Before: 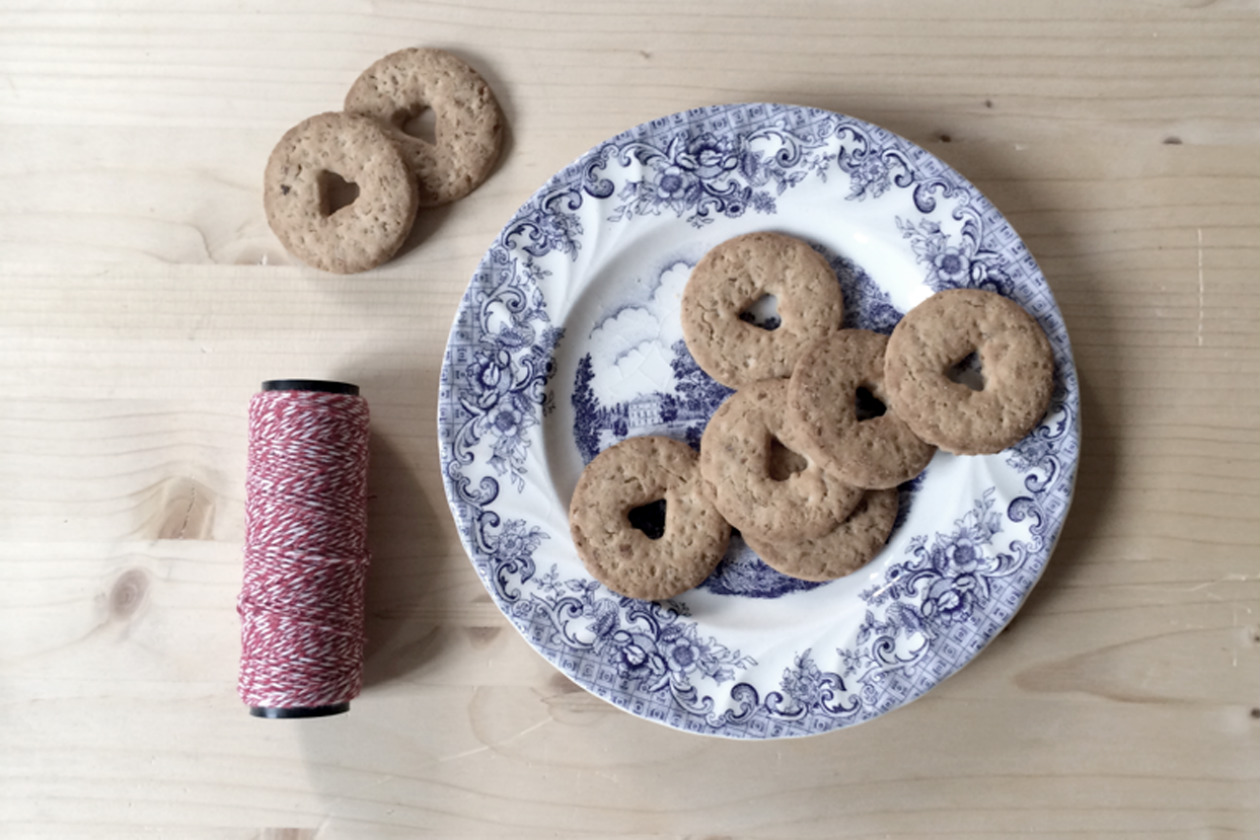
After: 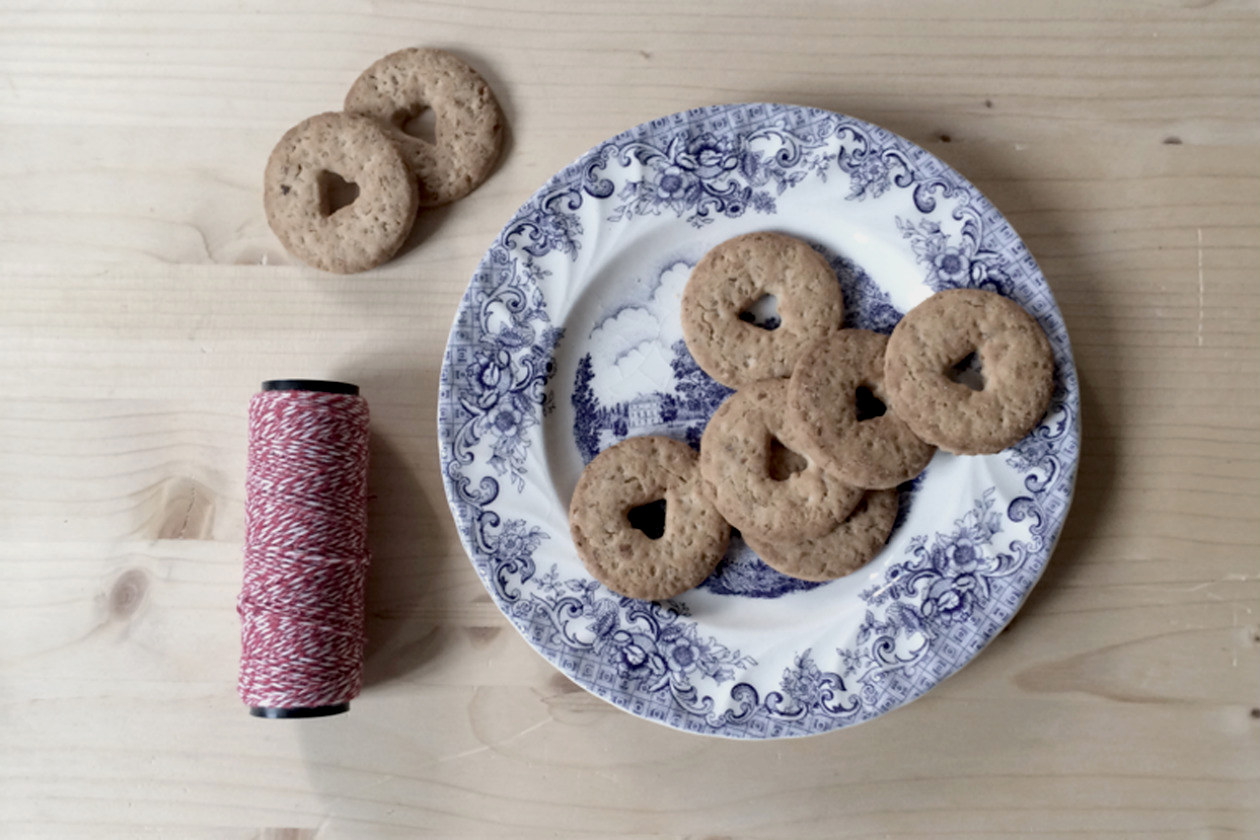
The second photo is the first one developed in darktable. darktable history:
exposure: black level correction 0.006, exposure -0.218 EV, compensate exposure bias true, compensate highlight preservation false
